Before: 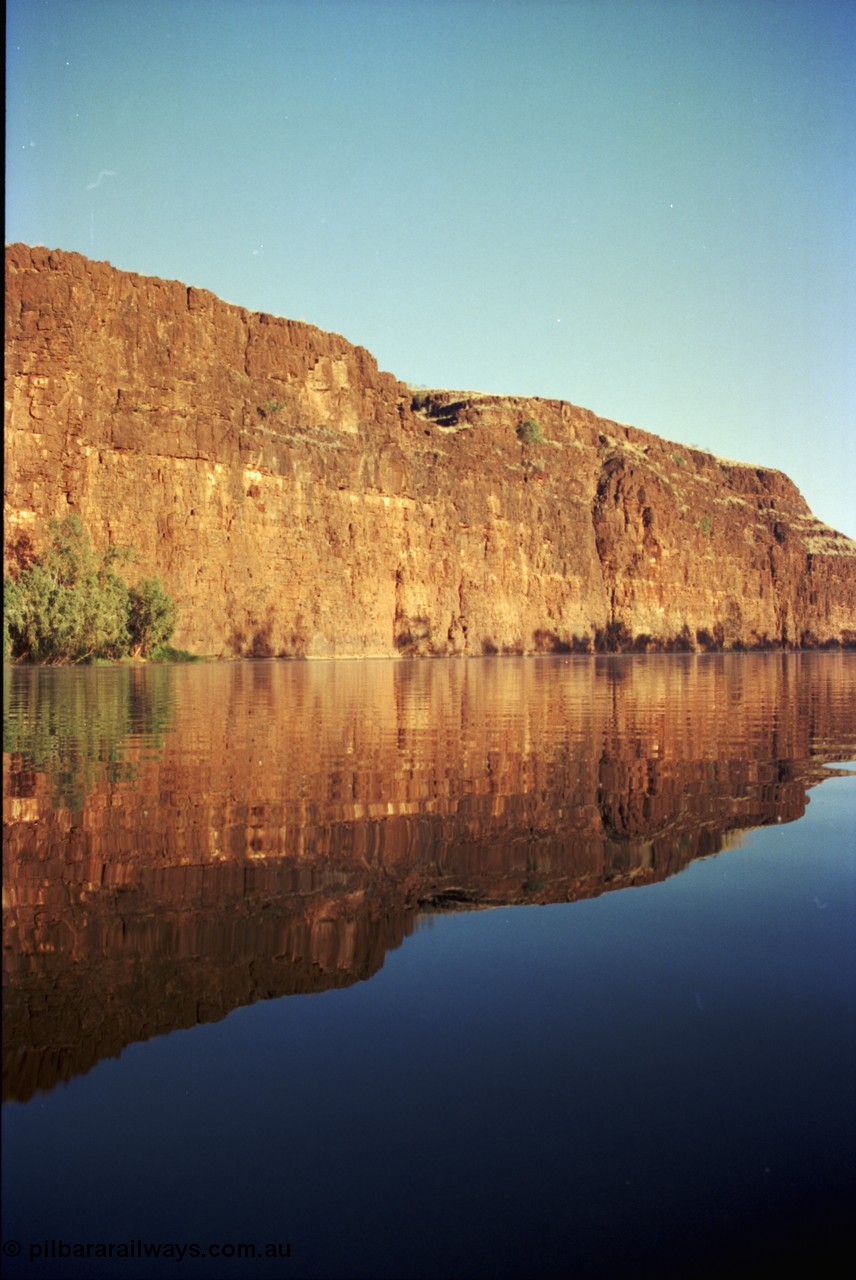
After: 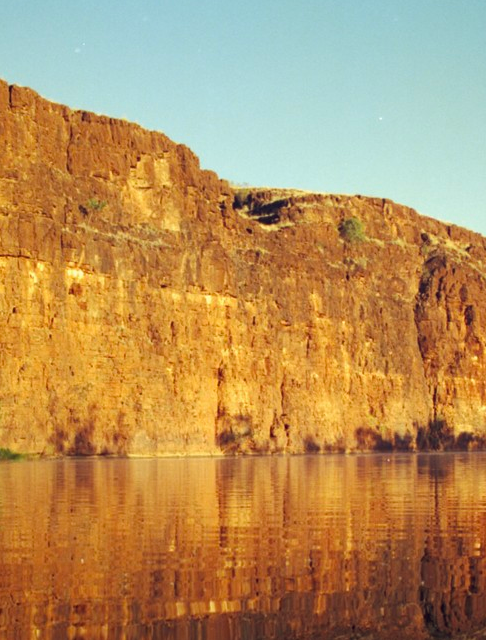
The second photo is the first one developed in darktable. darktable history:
crop: left 20.855%, top 15.796%, right 21.597%, bottom 33.918%
color balance rgb: global offset › chroma 0.052%, global offset › hue 253.32°, perceptual saturation grading › global saturation 25.189%
